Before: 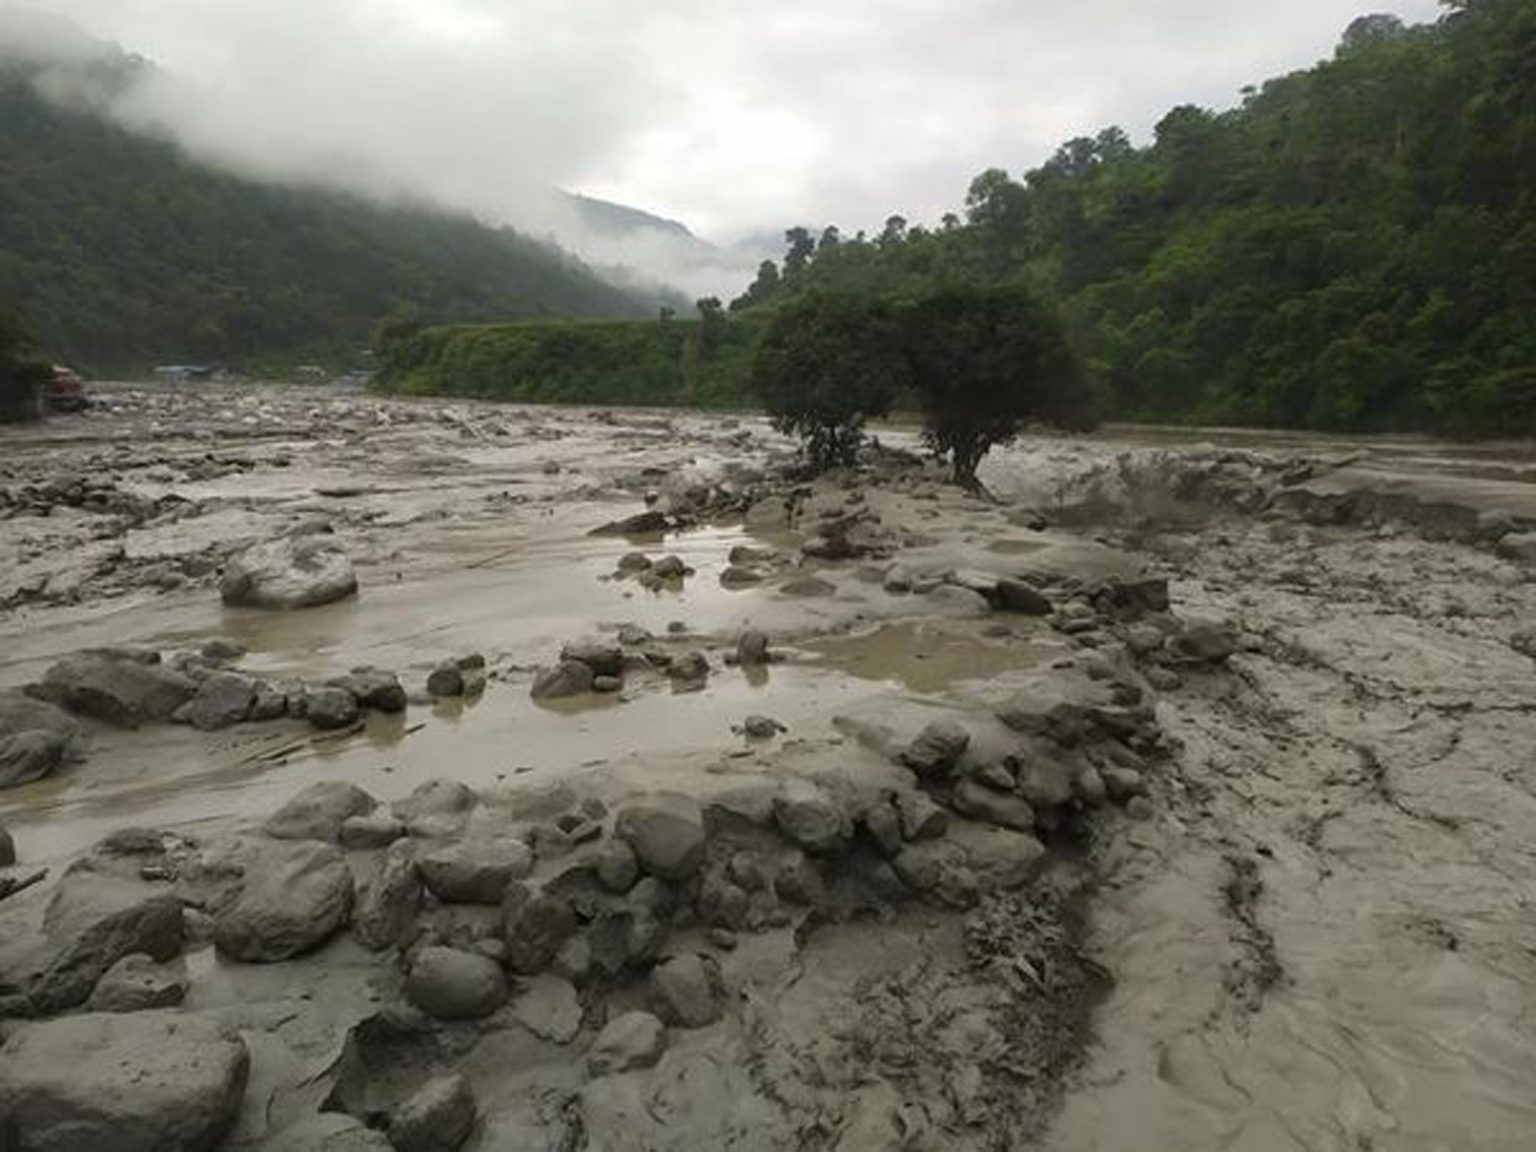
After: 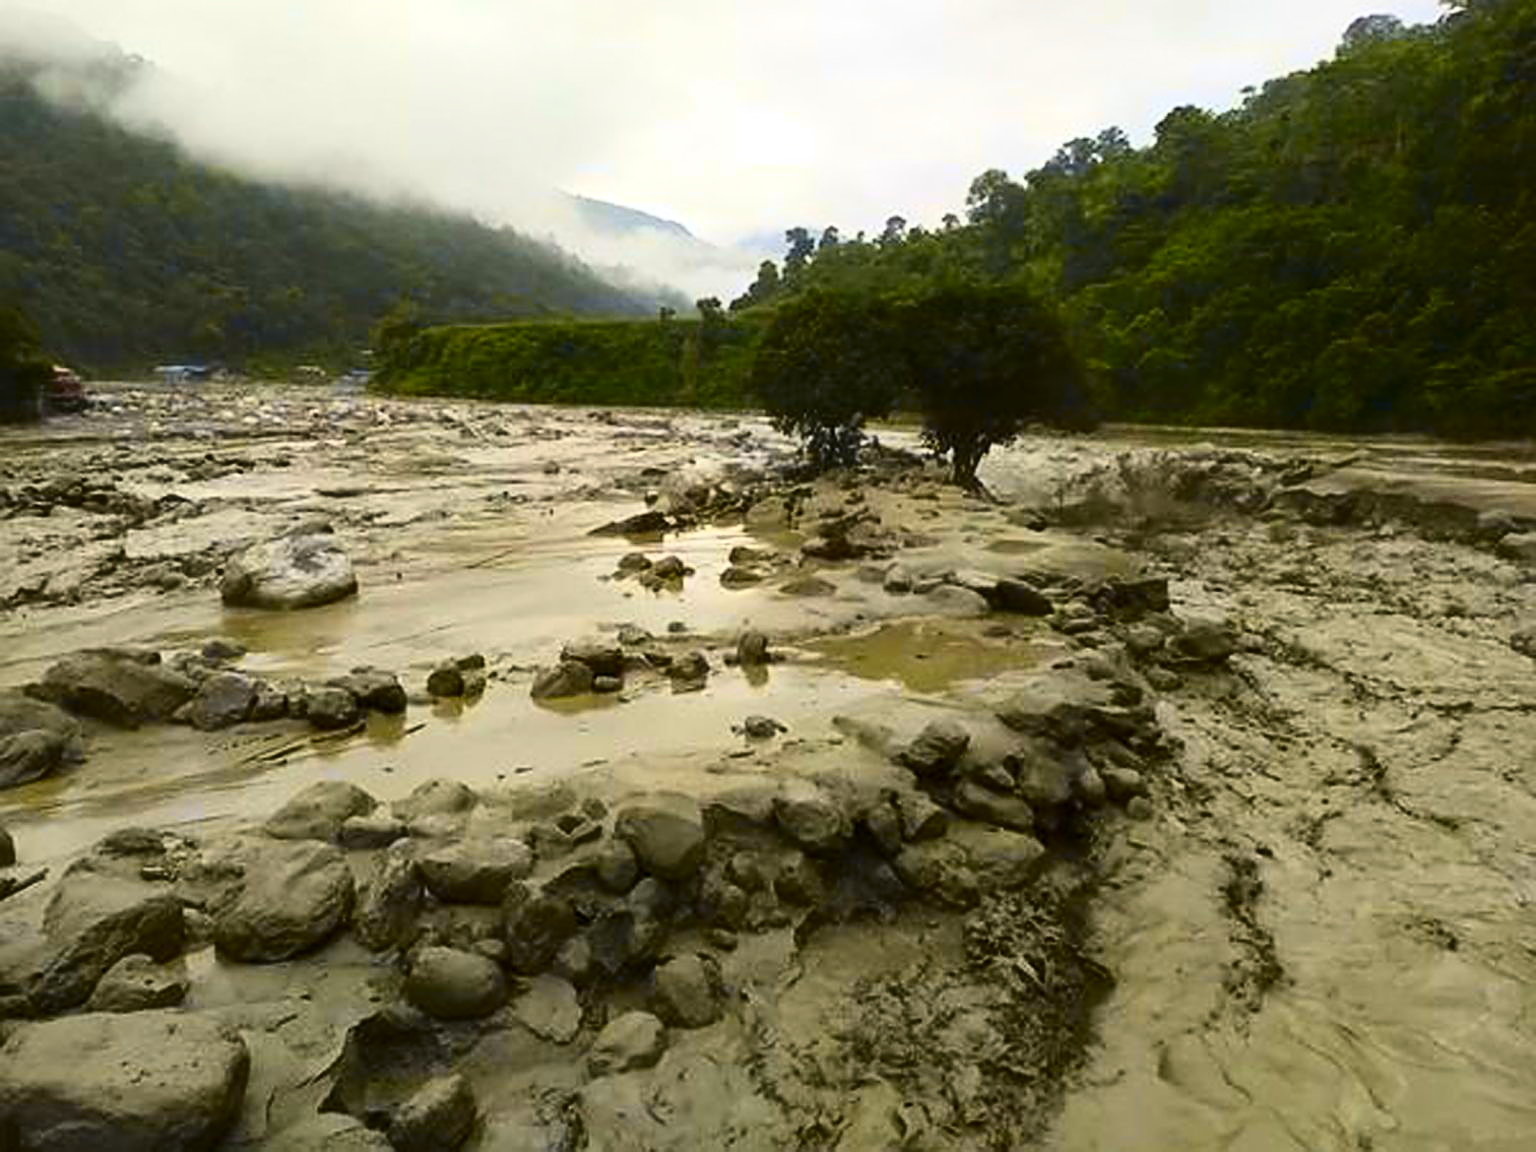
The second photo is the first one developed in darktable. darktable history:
color balance rgb: global vibrance 42.74%
haze removal: strength -0.1, adaptive false
contrast equalizer: y [[0.5, 0.504, 0.515, 0.527, 0.535, 0.534], [0.5 ×6], [0.491, 0.387, 0.179, 0.068, 0.068, 0.068], [0 ×5, 0.023], [0 ×6]]
sharpen: on, module defaults
tone curve: curves: ch0 [(0, 0) (0.074, 0.04) (0.157, 0.1) (0.472, 0.515) (0.635, 0.731) (0.768, 0.878) (0.899, 0.969) (1, 1)]; ch1 [(0, 0) (0.08, 0.08) (0.3, 0.3) (0.5, 0.5) (0.539, 0.558) (0.586, 0.658) (0.69, 0.787) (0.92, 0.92) (1, 1)]; ch2 [(0, 0) (0.08, 0.08) (0.3, 0.3) (0.5, 0.5) (0.543, 0.597) (0.597, 0.679) (0.92, 0.92) (1, 1)], color space Lab, independent channels, preserve colors none
